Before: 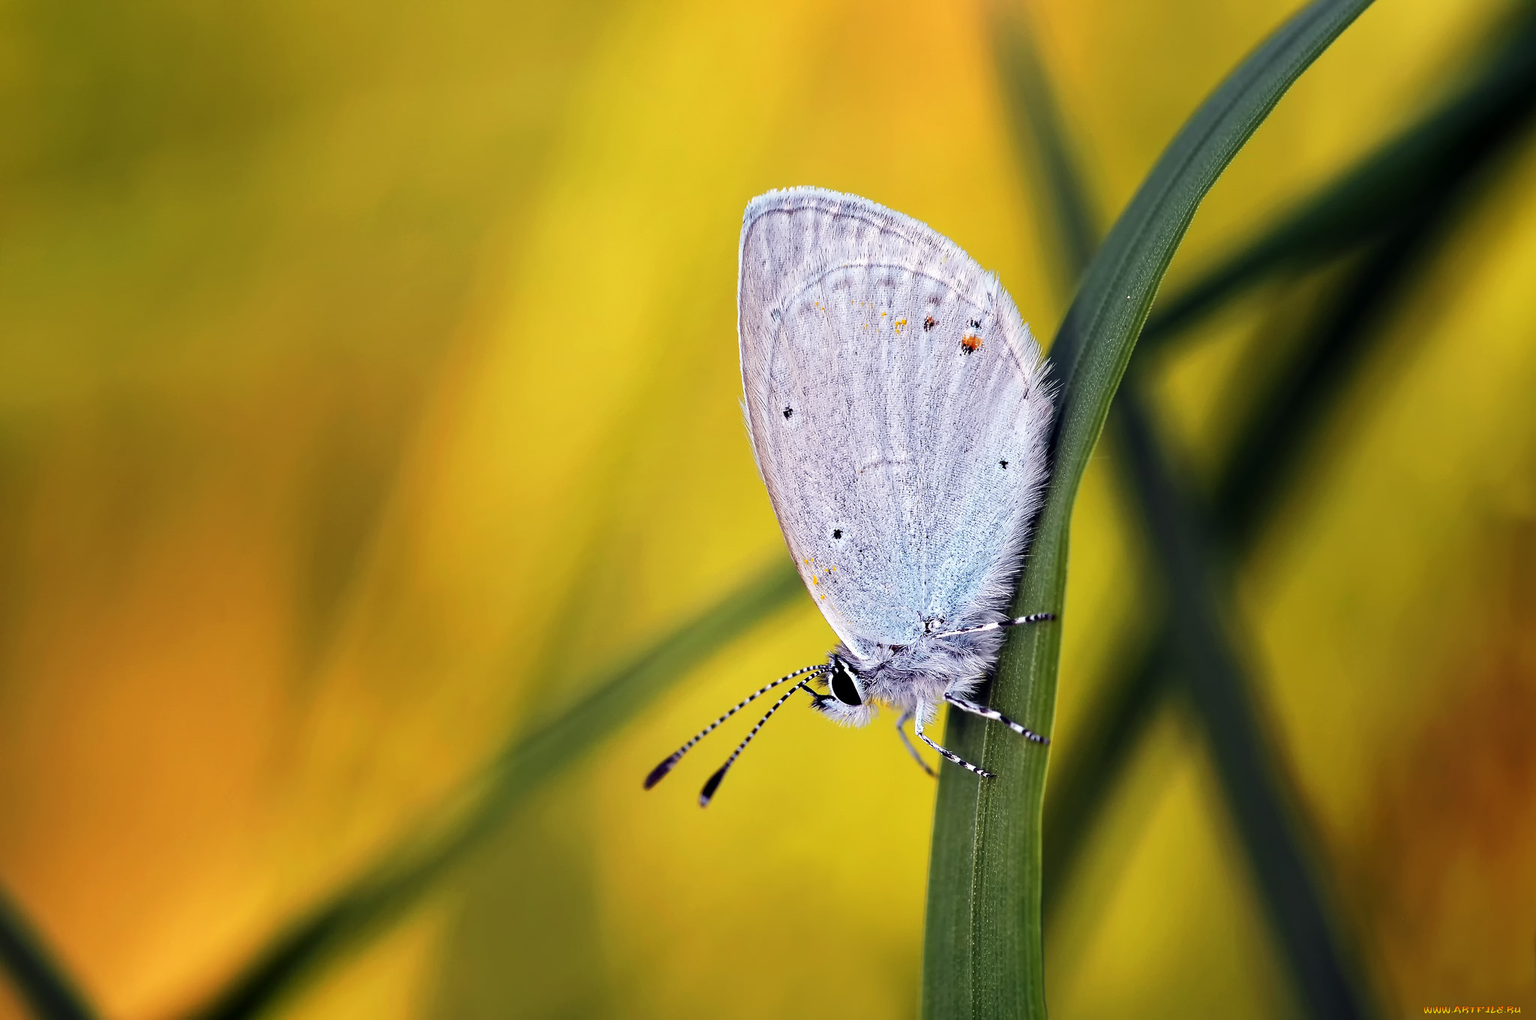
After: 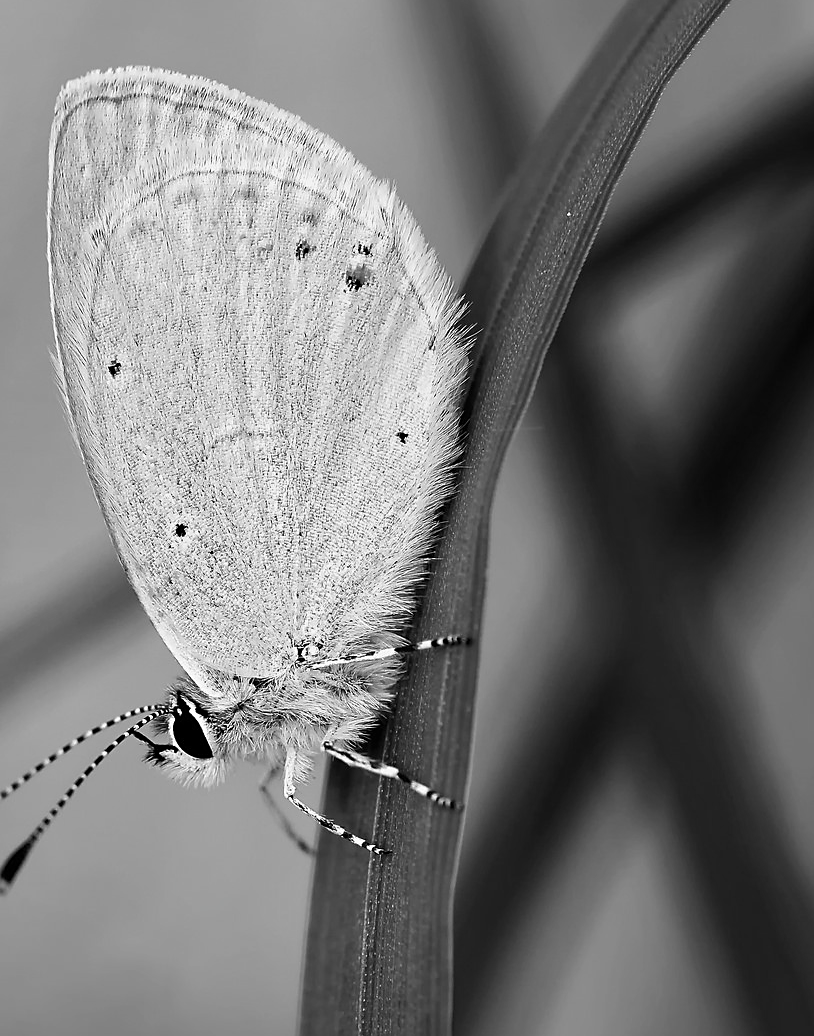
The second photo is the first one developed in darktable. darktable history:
crop: left 45.721%, top 13.393%, right 14.118%, bottom 10.01%
sharpen: radius 1.864, amount 0.398, threshold 1.271
color calibration: output gray [0.18, 0.41, 0.41, 0], gray › normalize channels true, illuminant same as pipeline (D50), adaptation XYZ, x 0.346, y 0.359, gamut compression 0
